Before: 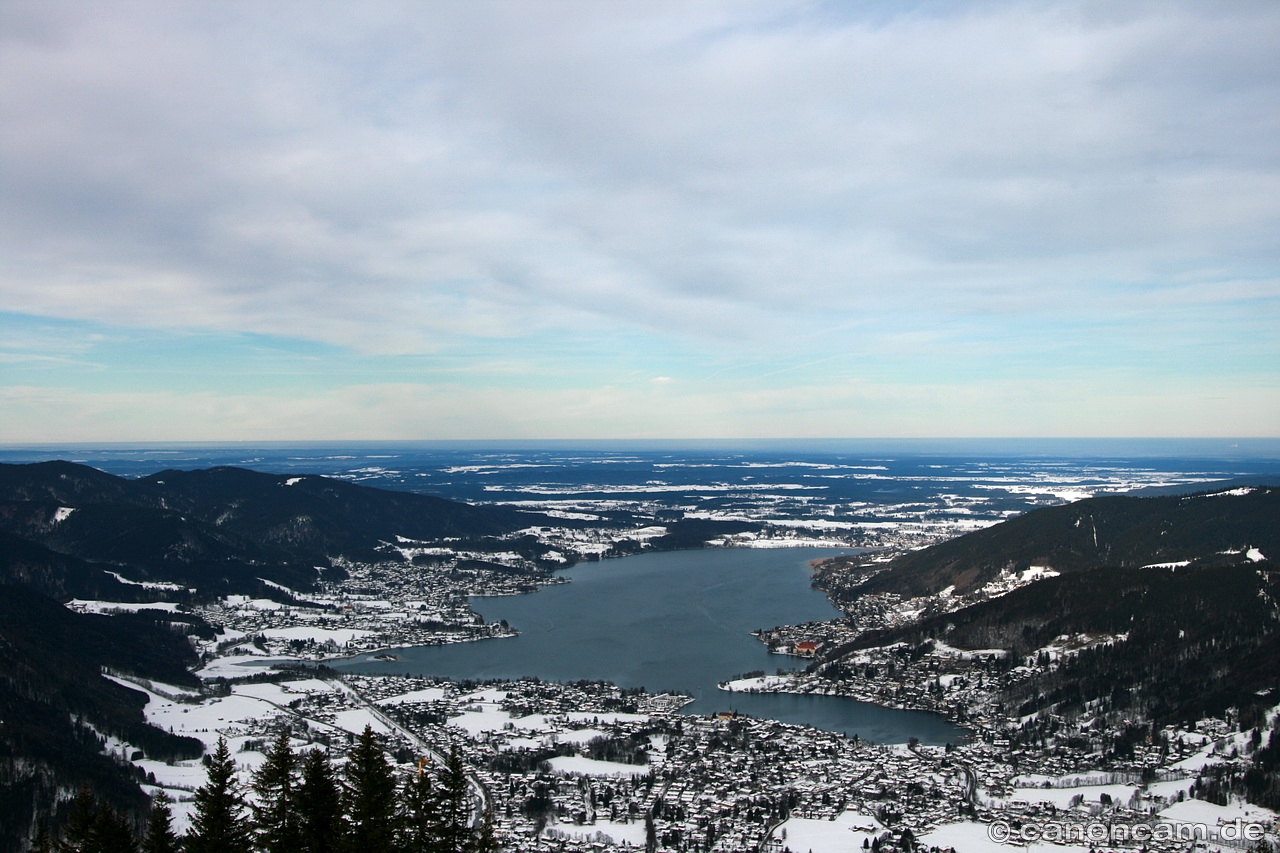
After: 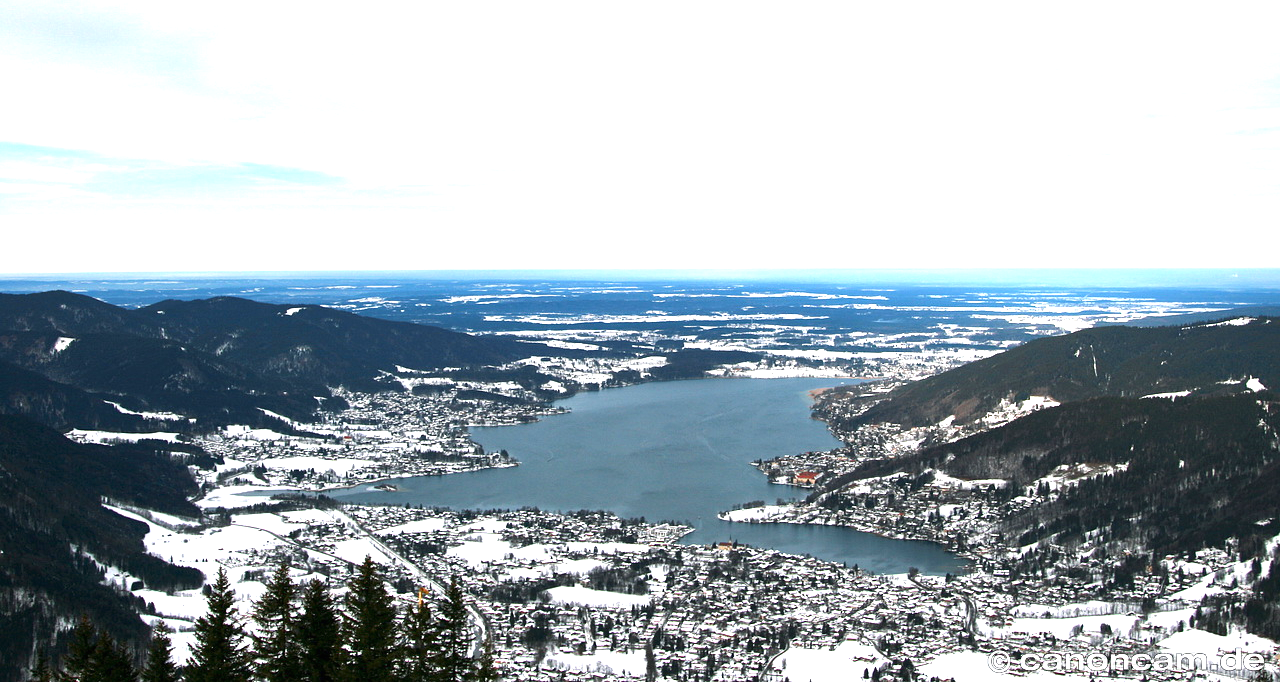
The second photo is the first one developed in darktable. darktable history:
crop and rotate: top 19.998%
exposure: black level correction 0, exposure 1.3 EV, compensate exposure bias true, compensate highlight preservation false
